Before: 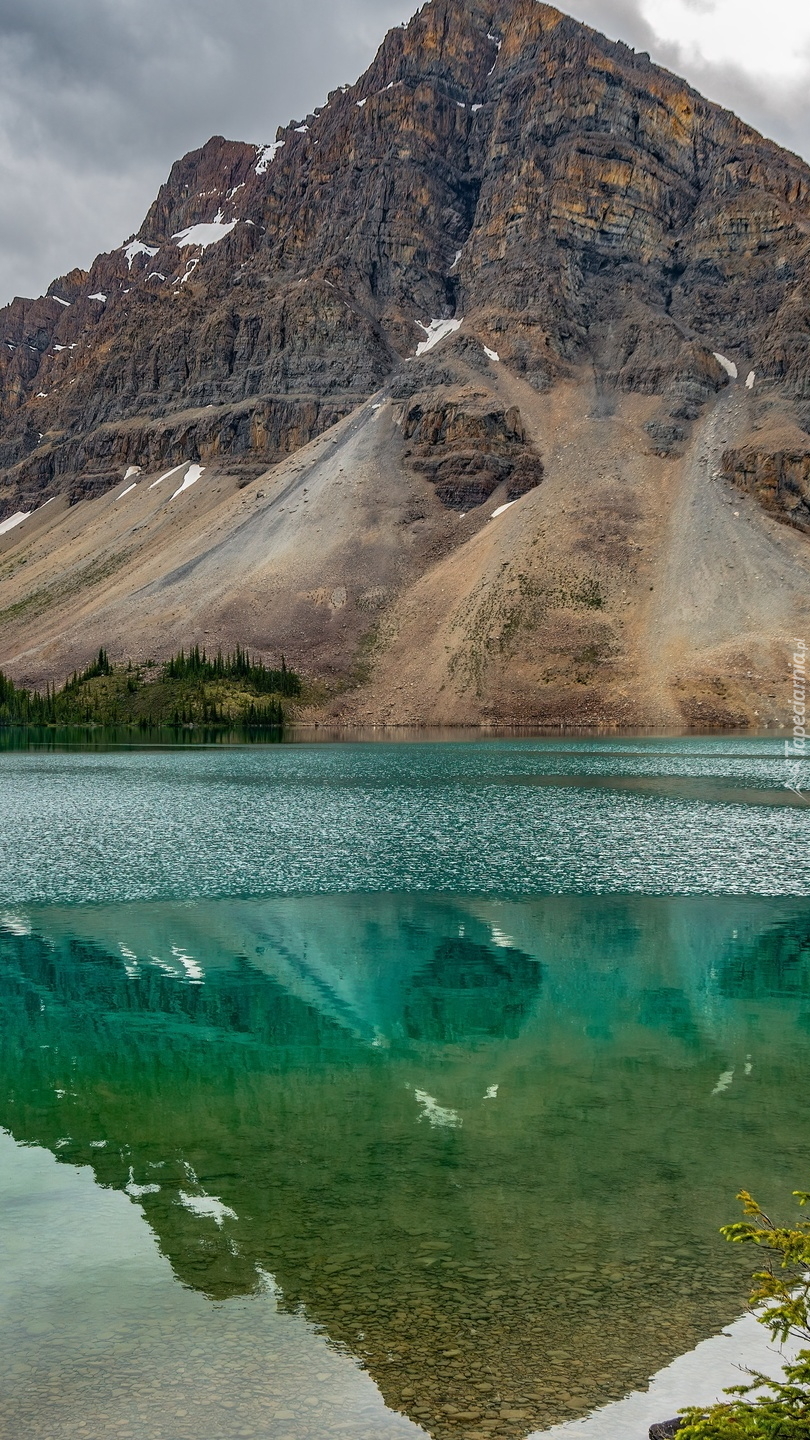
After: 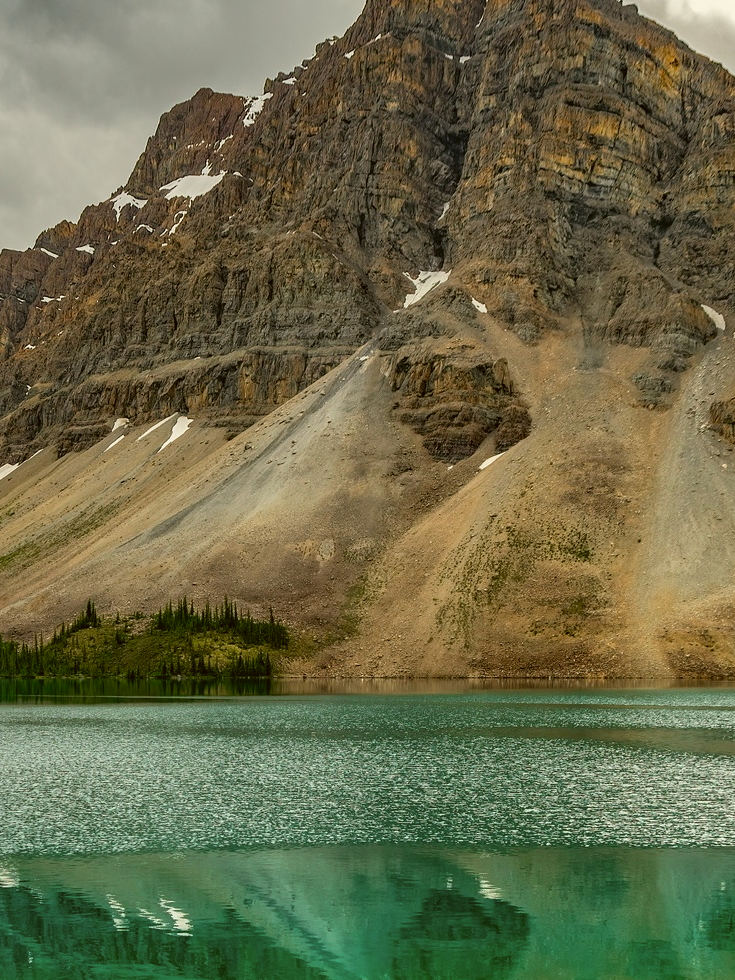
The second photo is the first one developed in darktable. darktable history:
crop: left 1.576%, top 3.377%, right 7.581%, bottom 28.513%
color correction: highlights a* -1.37, highlights b* 10.5, shadows a* 0.87, shadows b* 18.87
shadows and highlights: shadows 22.46, highlights -48.69, soften with gaussian
